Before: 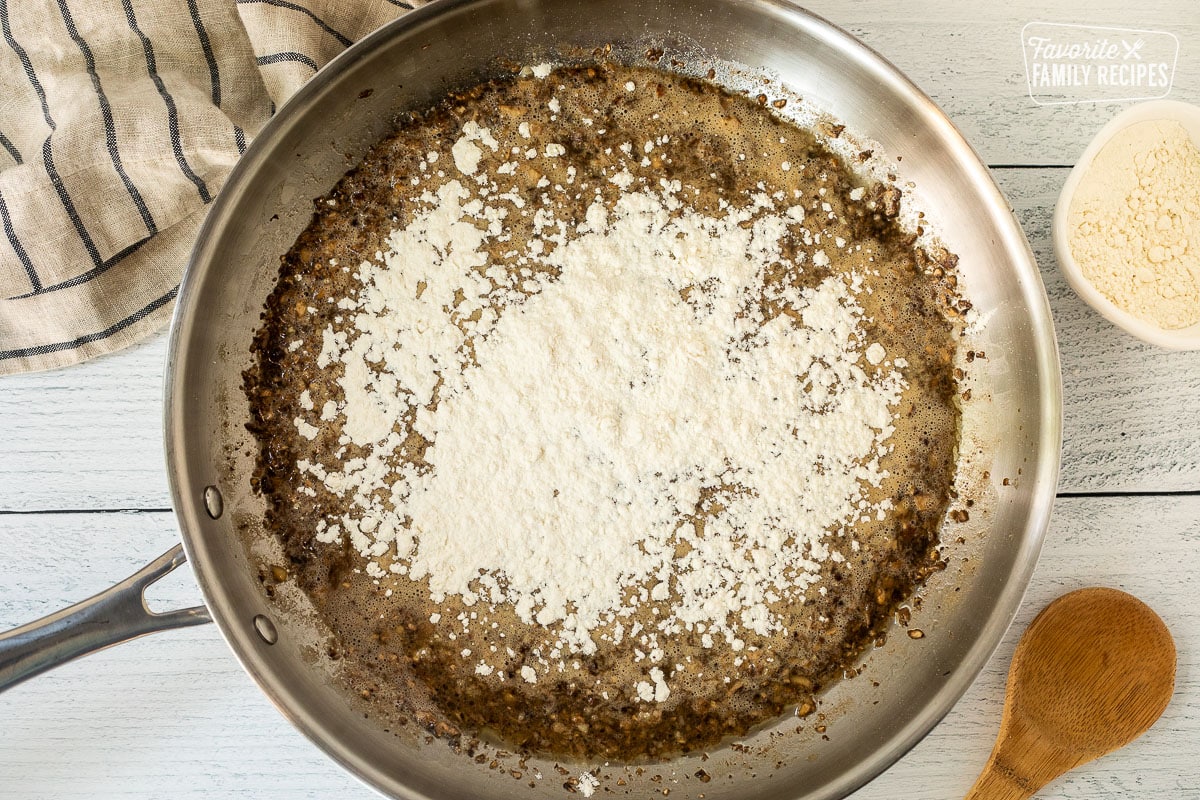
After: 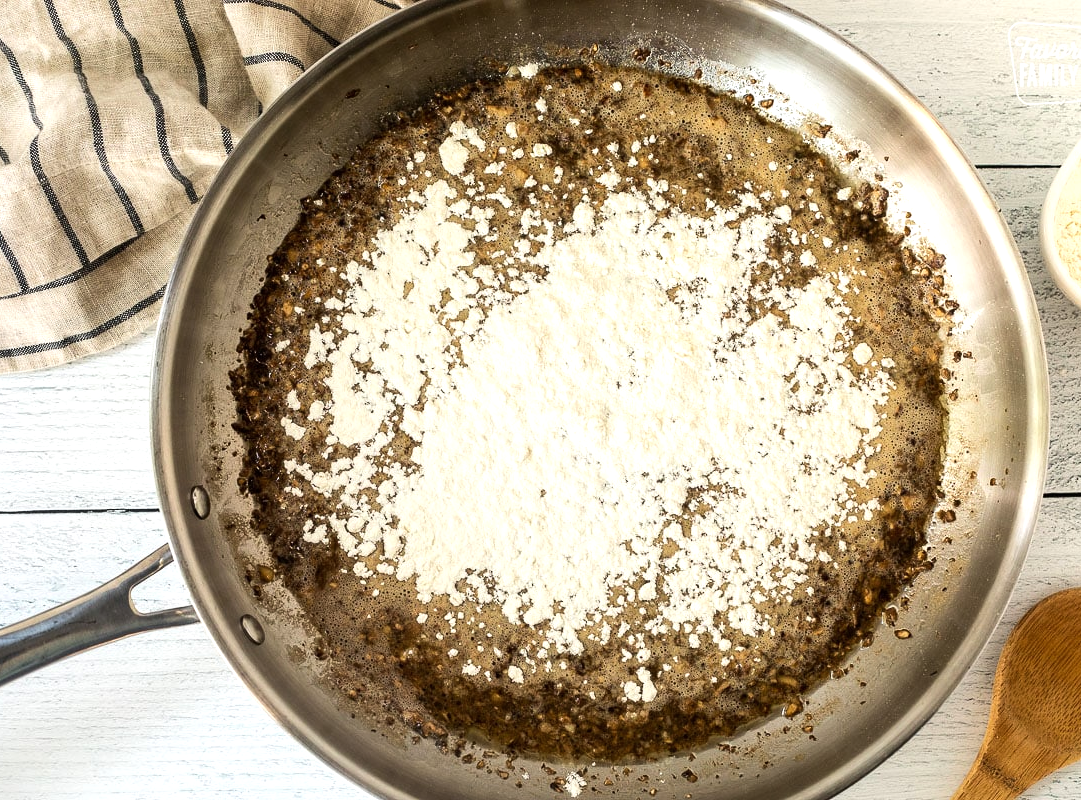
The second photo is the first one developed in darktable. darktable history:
crop and rotate: left 1.088%, right 8.807%
tone equalizer: -8 EV -0.417 EV, -7 EV -0.389 EV, -6 EV -0.333 EV, -5 EV -0.222 EV, -3 EV 0.222 EV, -2 EV 0.333 EV, -1 EV 0.389 EV, +0 EV 0.417 EV, edges refinement/feathering 500, mask exposure compensation -1.57 EV, preserve details no
